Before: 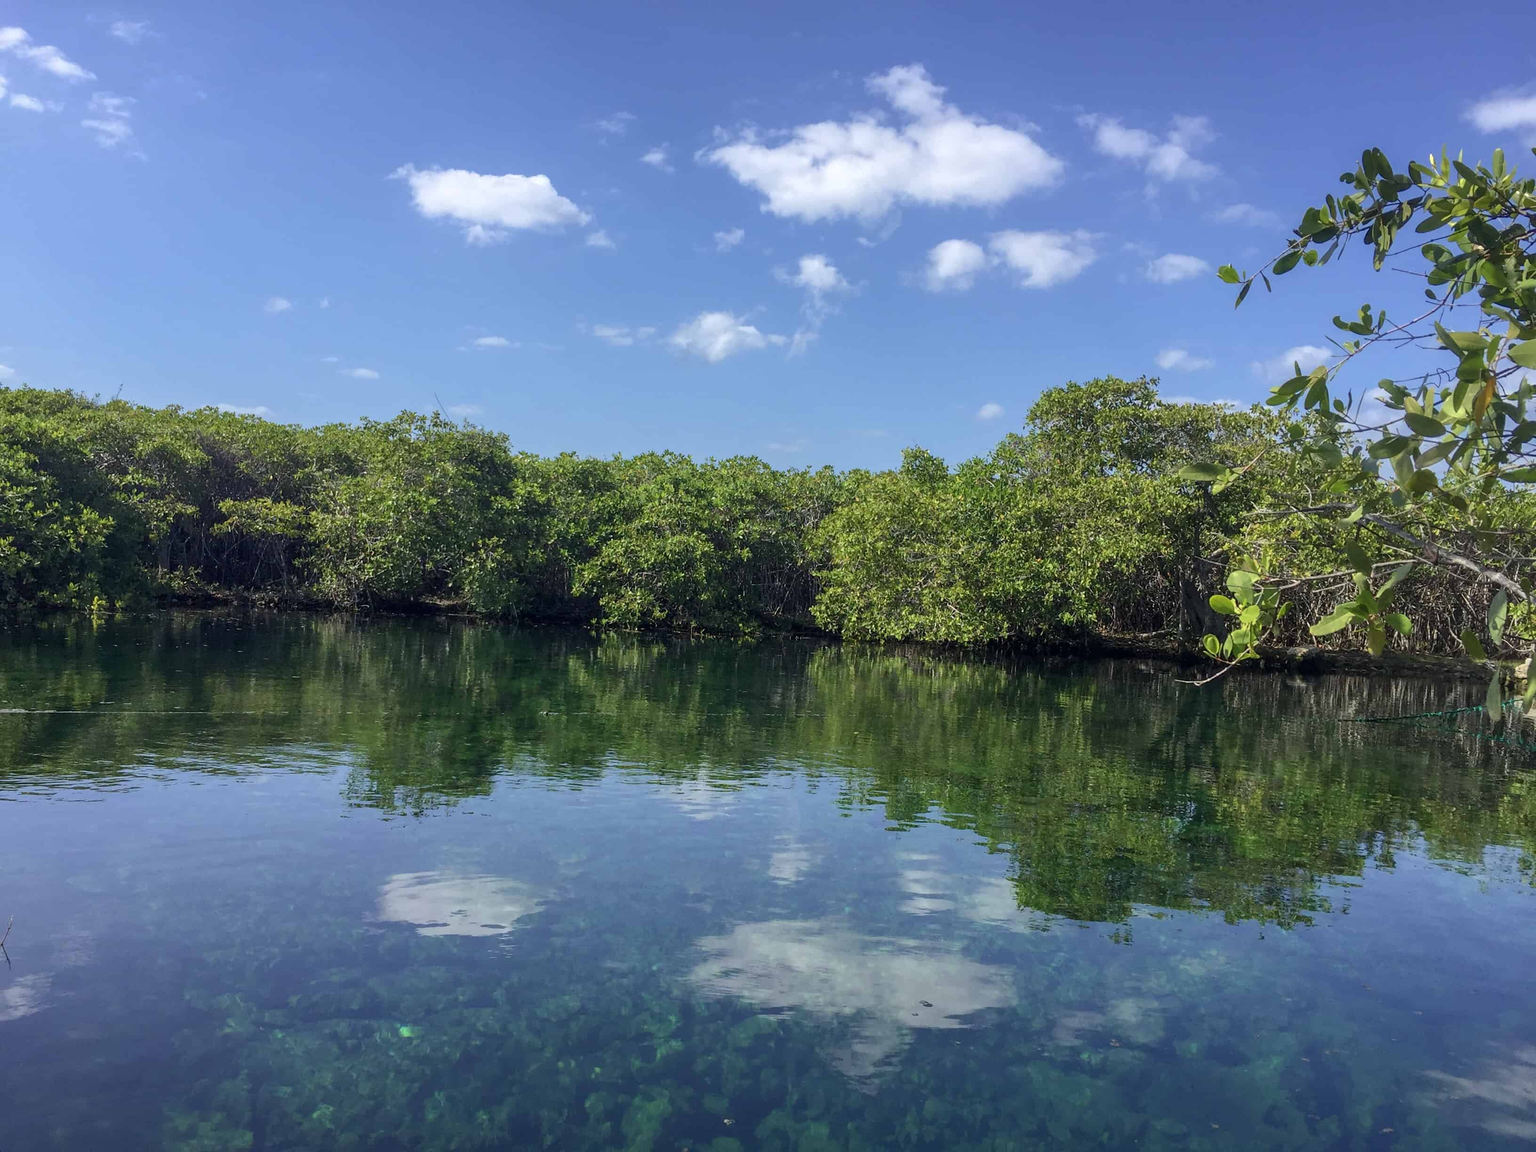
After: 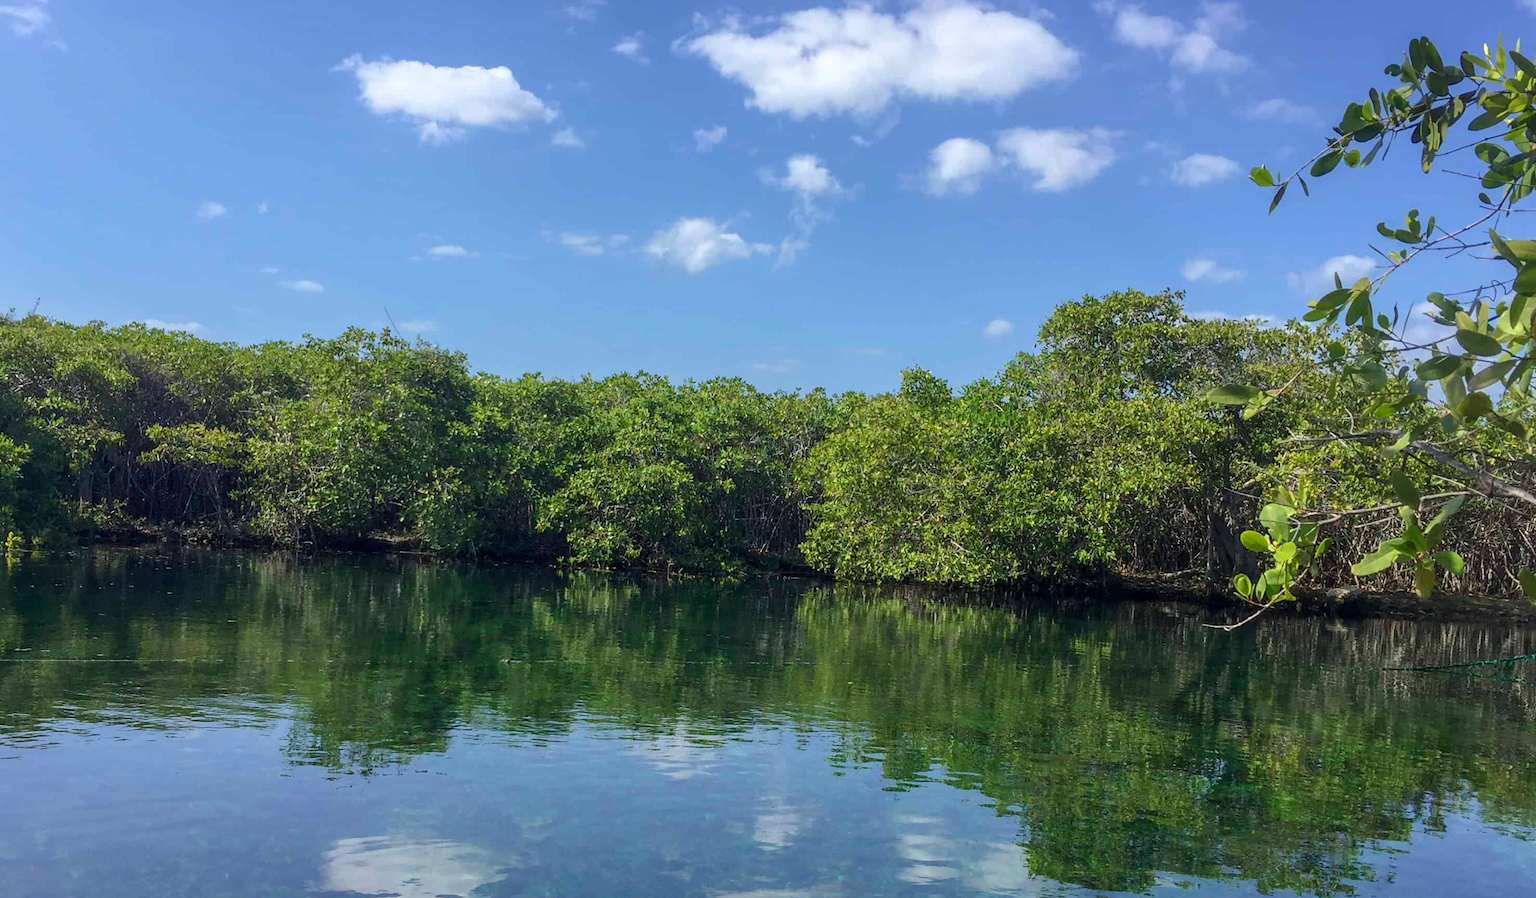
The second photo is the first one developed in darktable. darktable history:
crop: left 5.658%, top 9.99%, right 3.805%, bottom 19.375%
